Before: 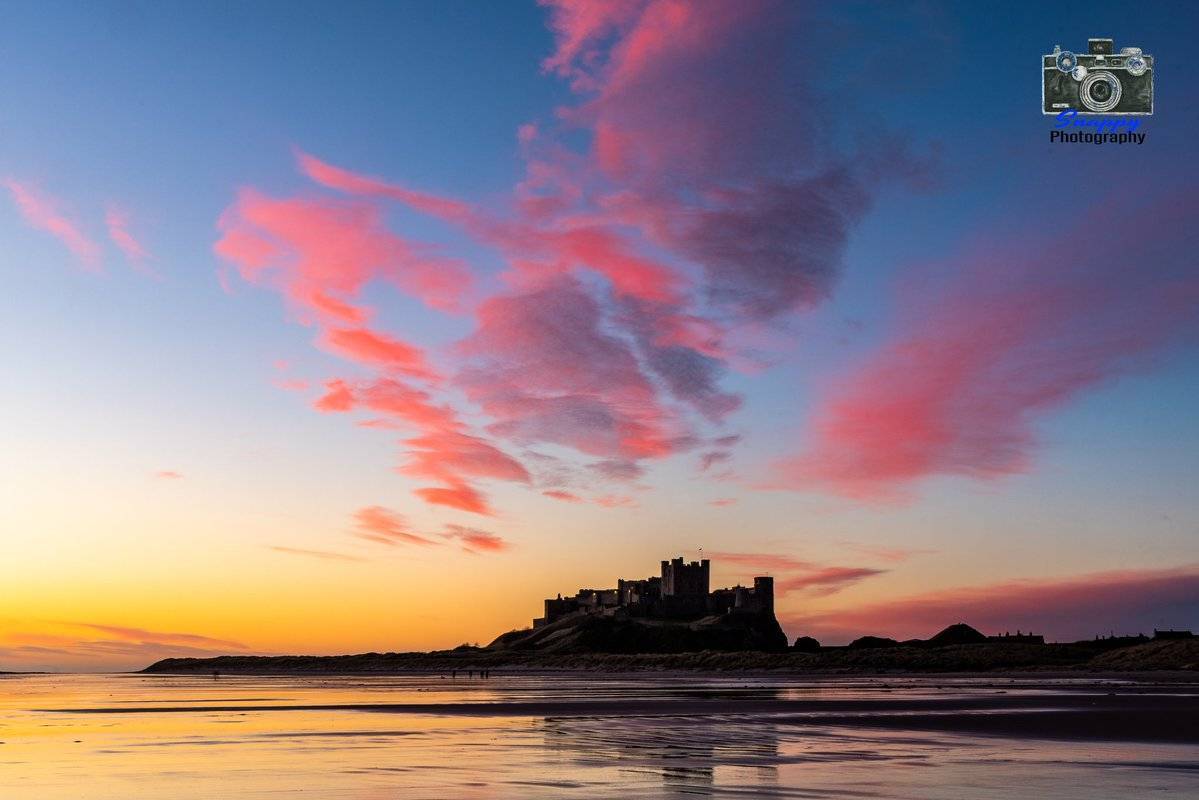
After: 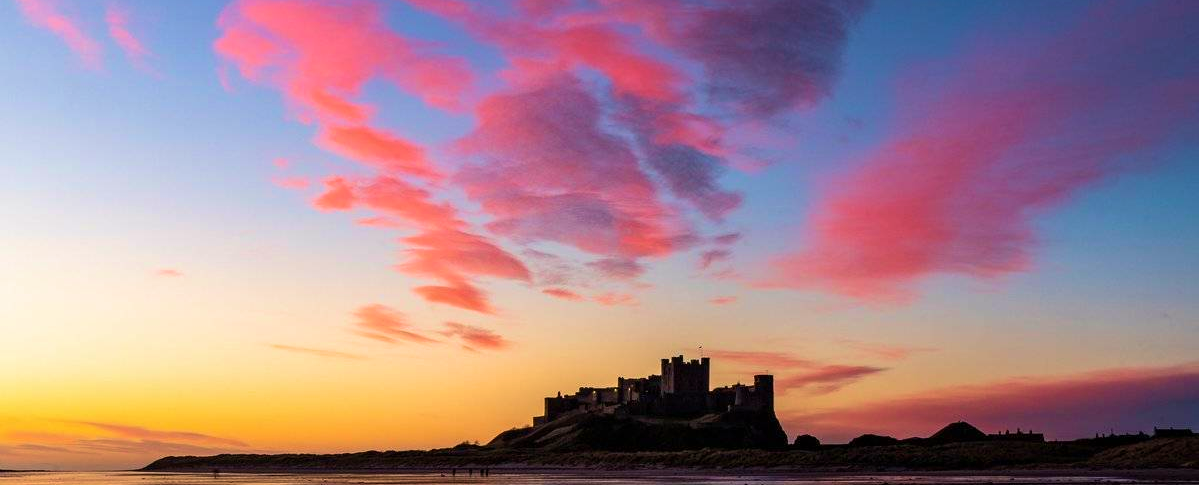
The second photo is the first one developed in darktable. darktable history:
crop and rotate: top 25.357%, bottom 13.942%
velvia: strength 50%
